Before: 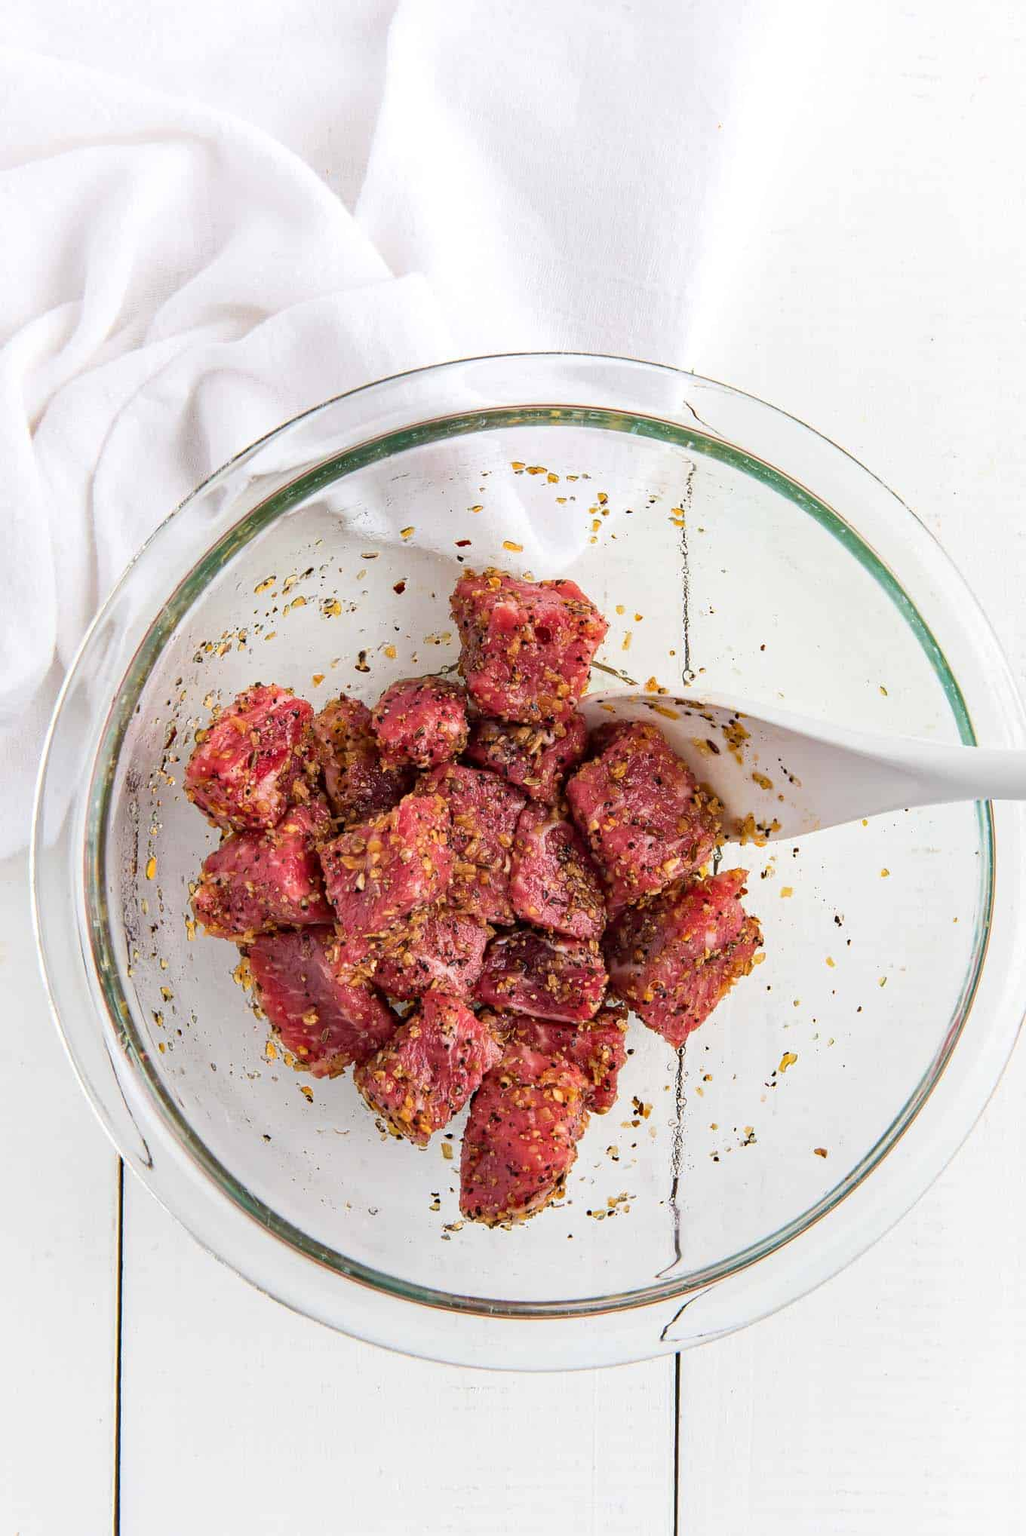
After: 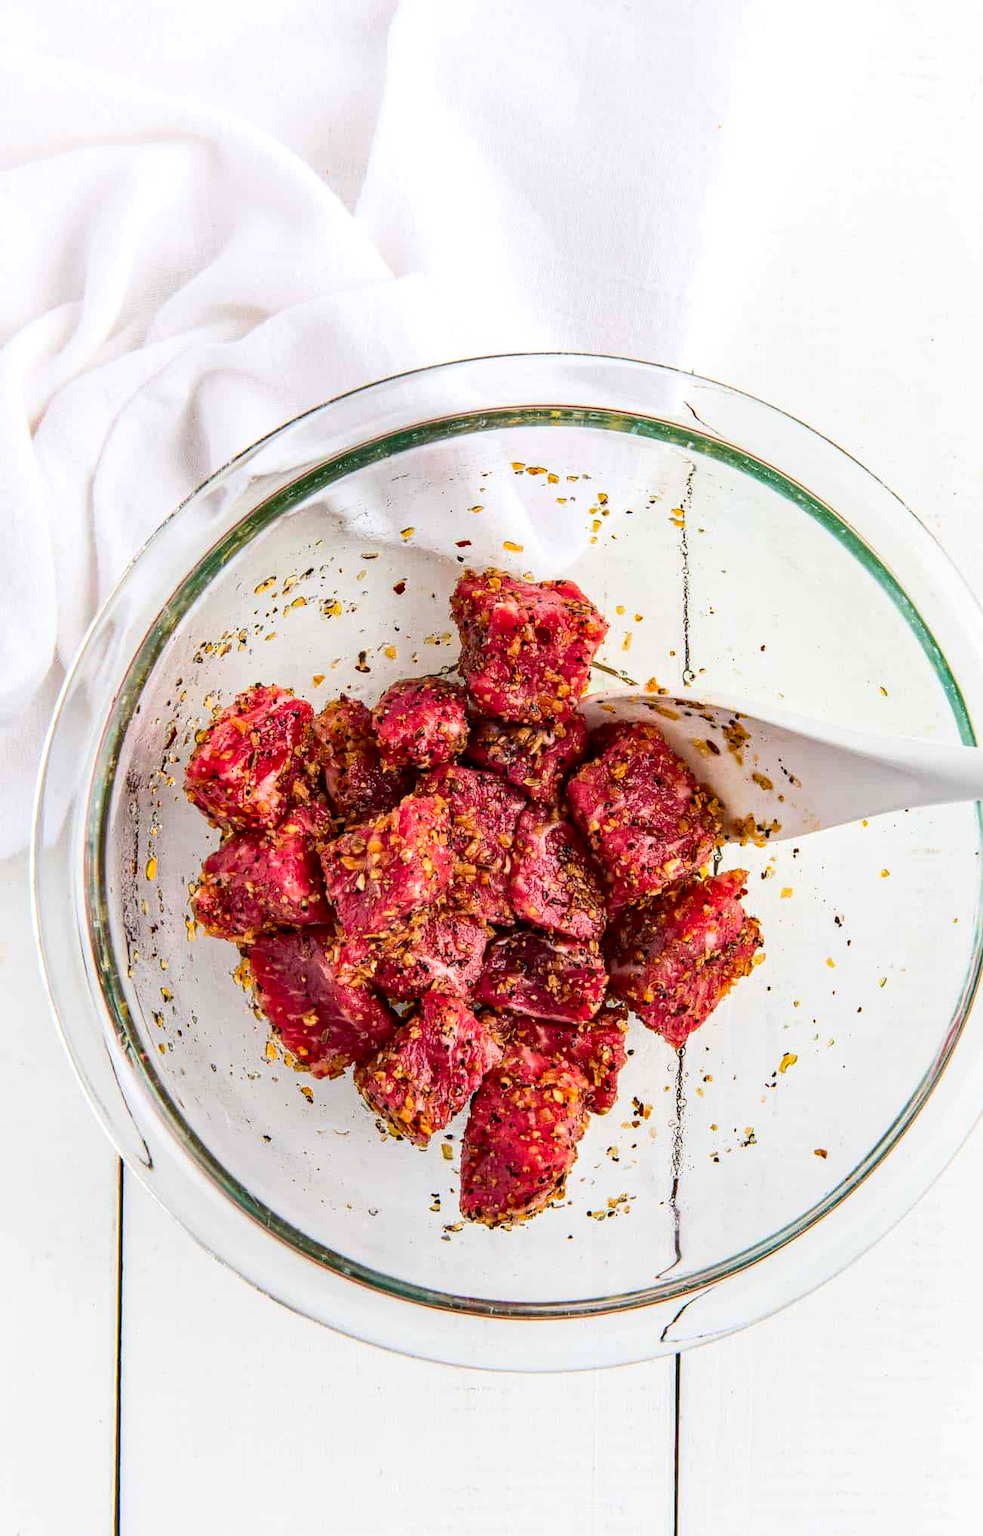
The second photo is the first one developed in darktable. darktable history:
local contrast: on, module defaults
crop: right 4.126%, bottom 0.031%
contrast brightness saturation: contrast 0.18, saturation 0.3
